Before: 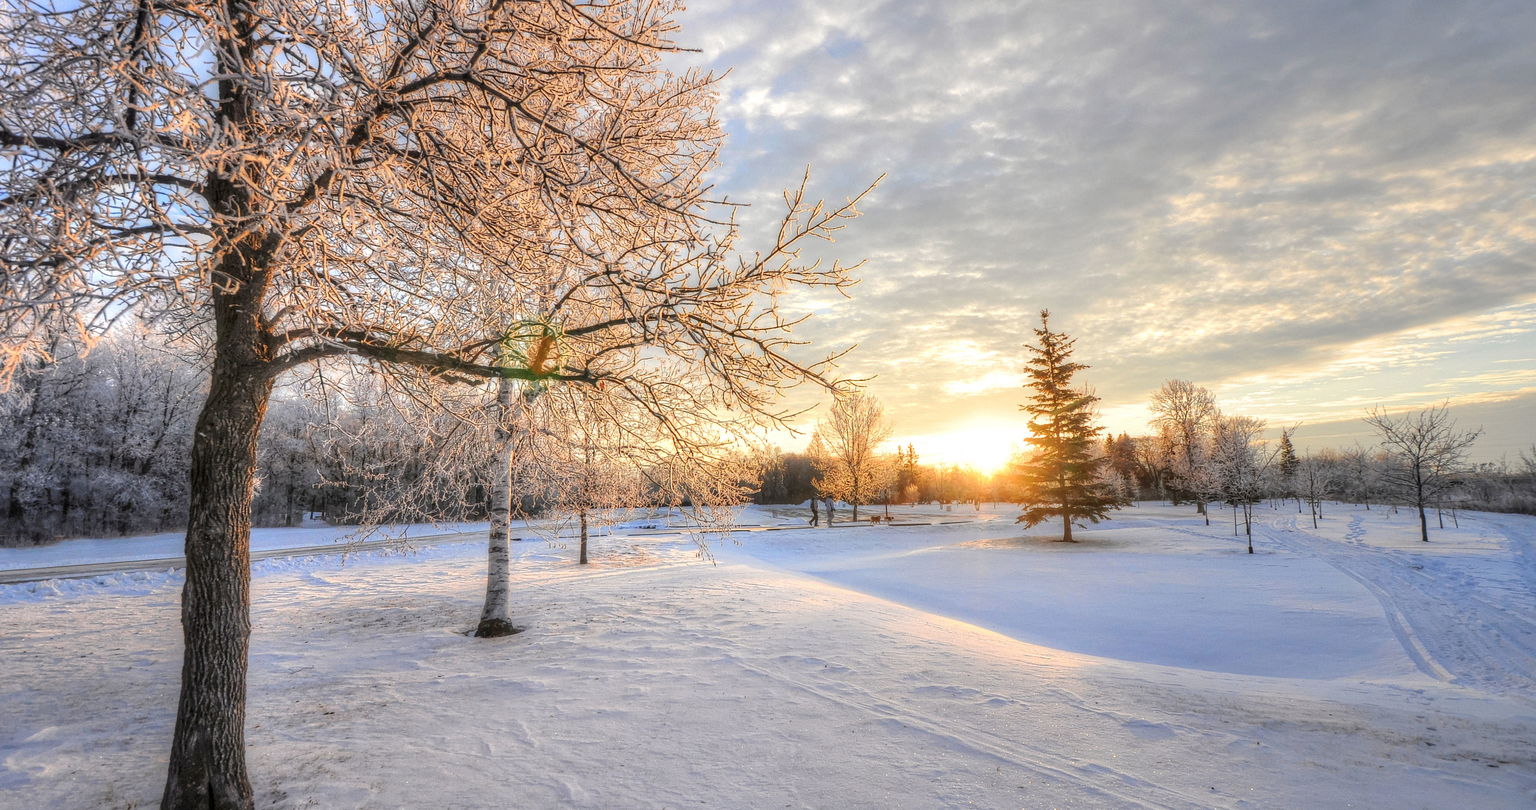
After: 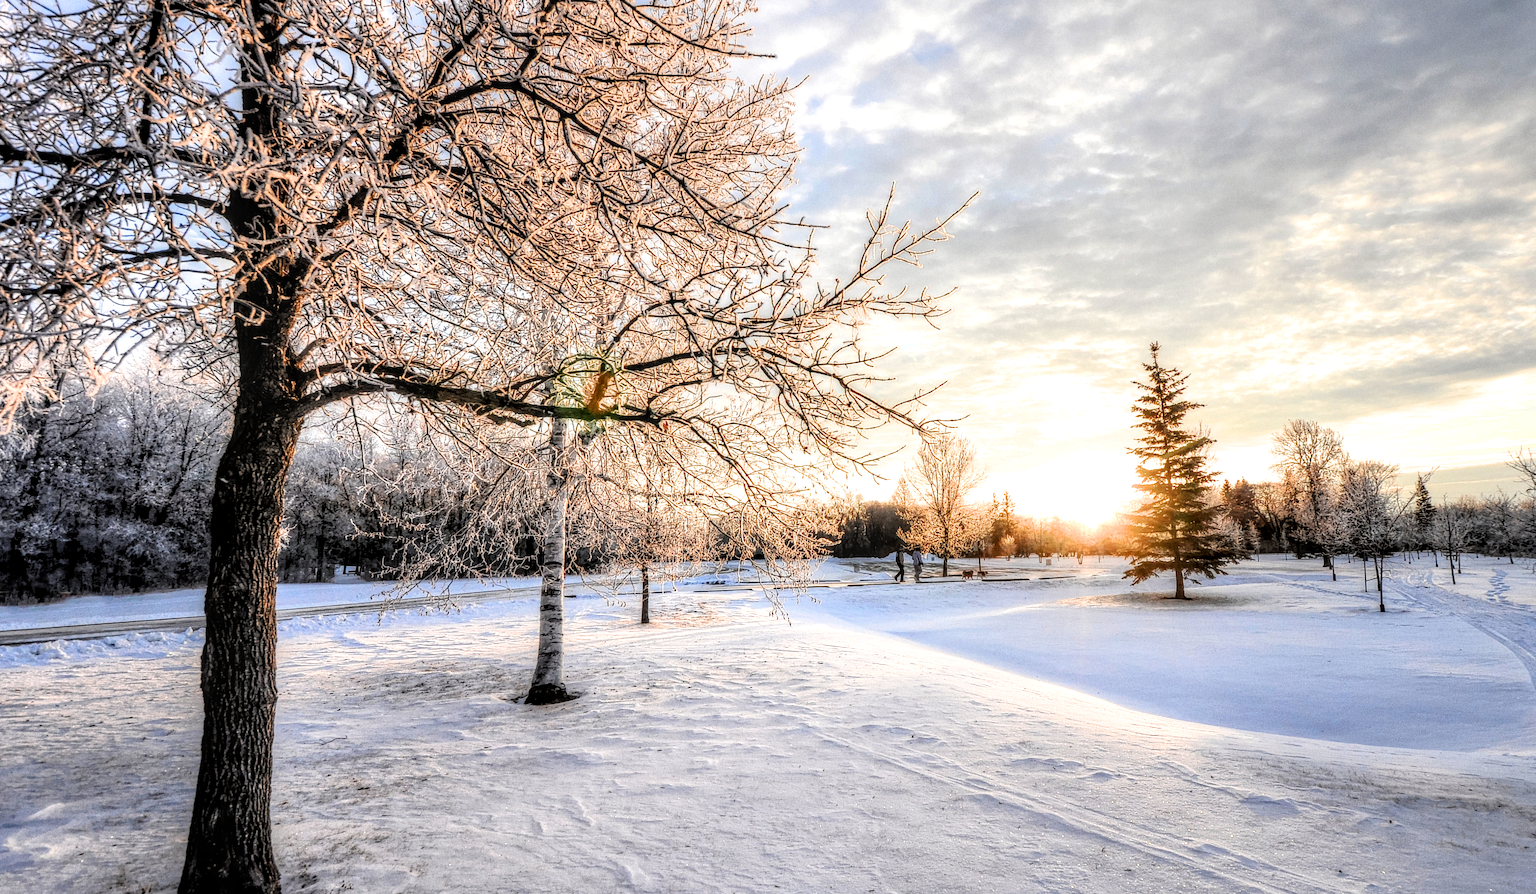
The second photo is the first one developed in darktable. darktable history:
filmic rgb: black relative exposure -3.56 EV, white relative exposure 2.26 EV, hardness 3.4
tone curve: curves: ch0 [(0, 0) (0.003, 0.014) (0.011, 0.019) (0.025, 0.028) (0.044, 0.044) (0.069, 0.069) (0.1, 0.1) (0.136, 0.131) (0.177, 0.168) (0.224, 0.206) (0.277, 0.255) (0.335, 0.309) (0.399, 0.374) (0.468, 0.452) (0.543, 0.535) (0.623, 0.623) (0.709, 0.72) (0.801, 0.815) (0.898, 0.898) (1, 1)], color space Lab, independent channels, preserve colors none
color balance rgb: perceptual saturation grading › global saturation -0.138%, perceptual saturation grading › mid-tones 11.568%
crop: right 9.483%, bottom 0.043%
local contrast: detail 130%
